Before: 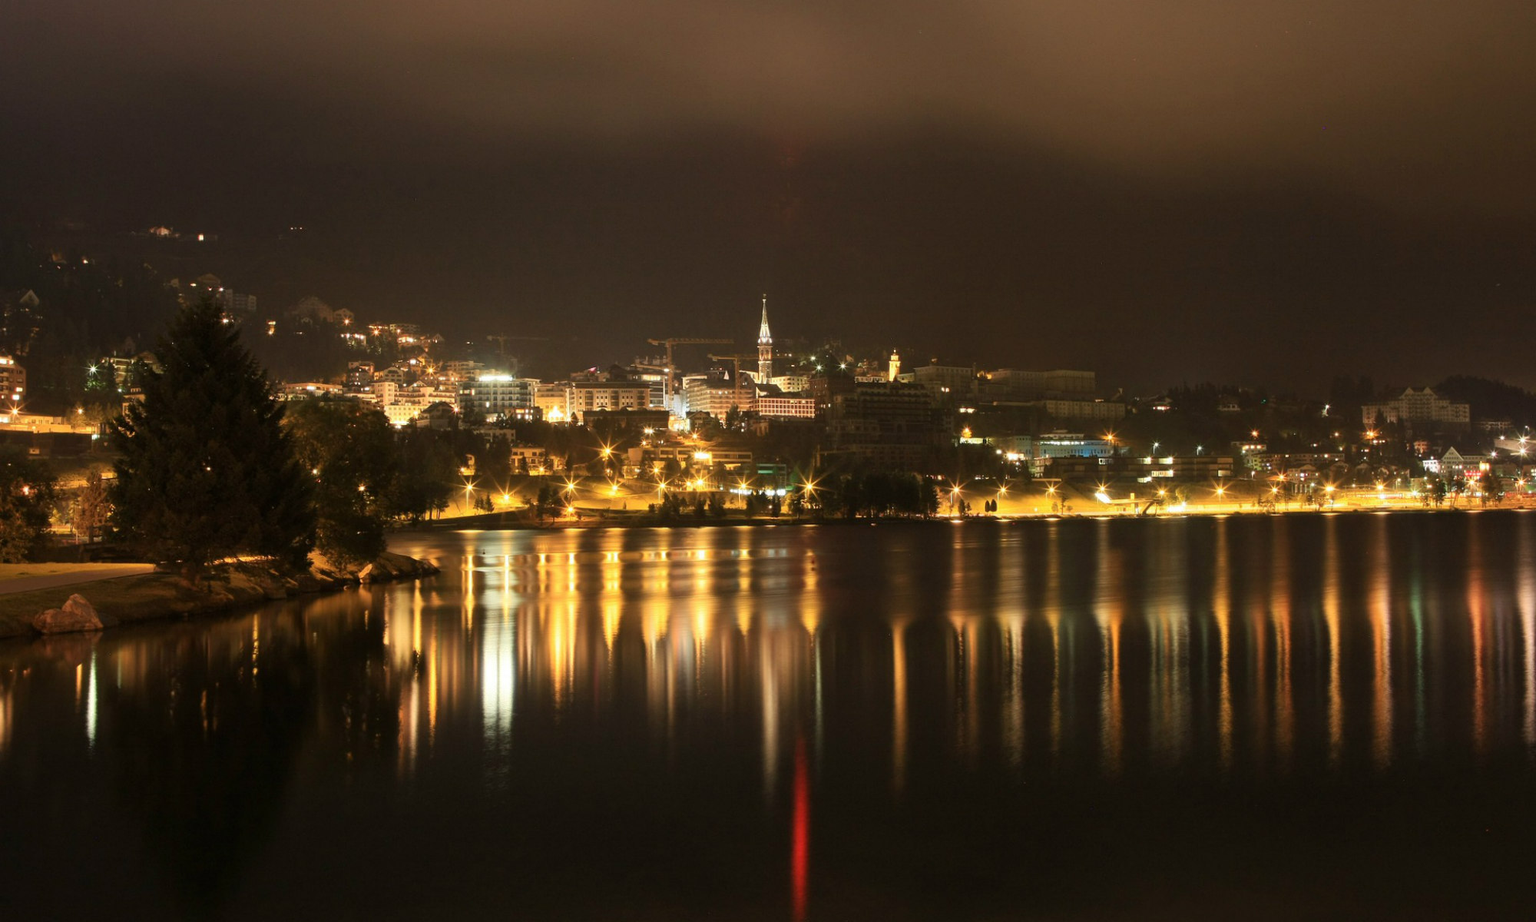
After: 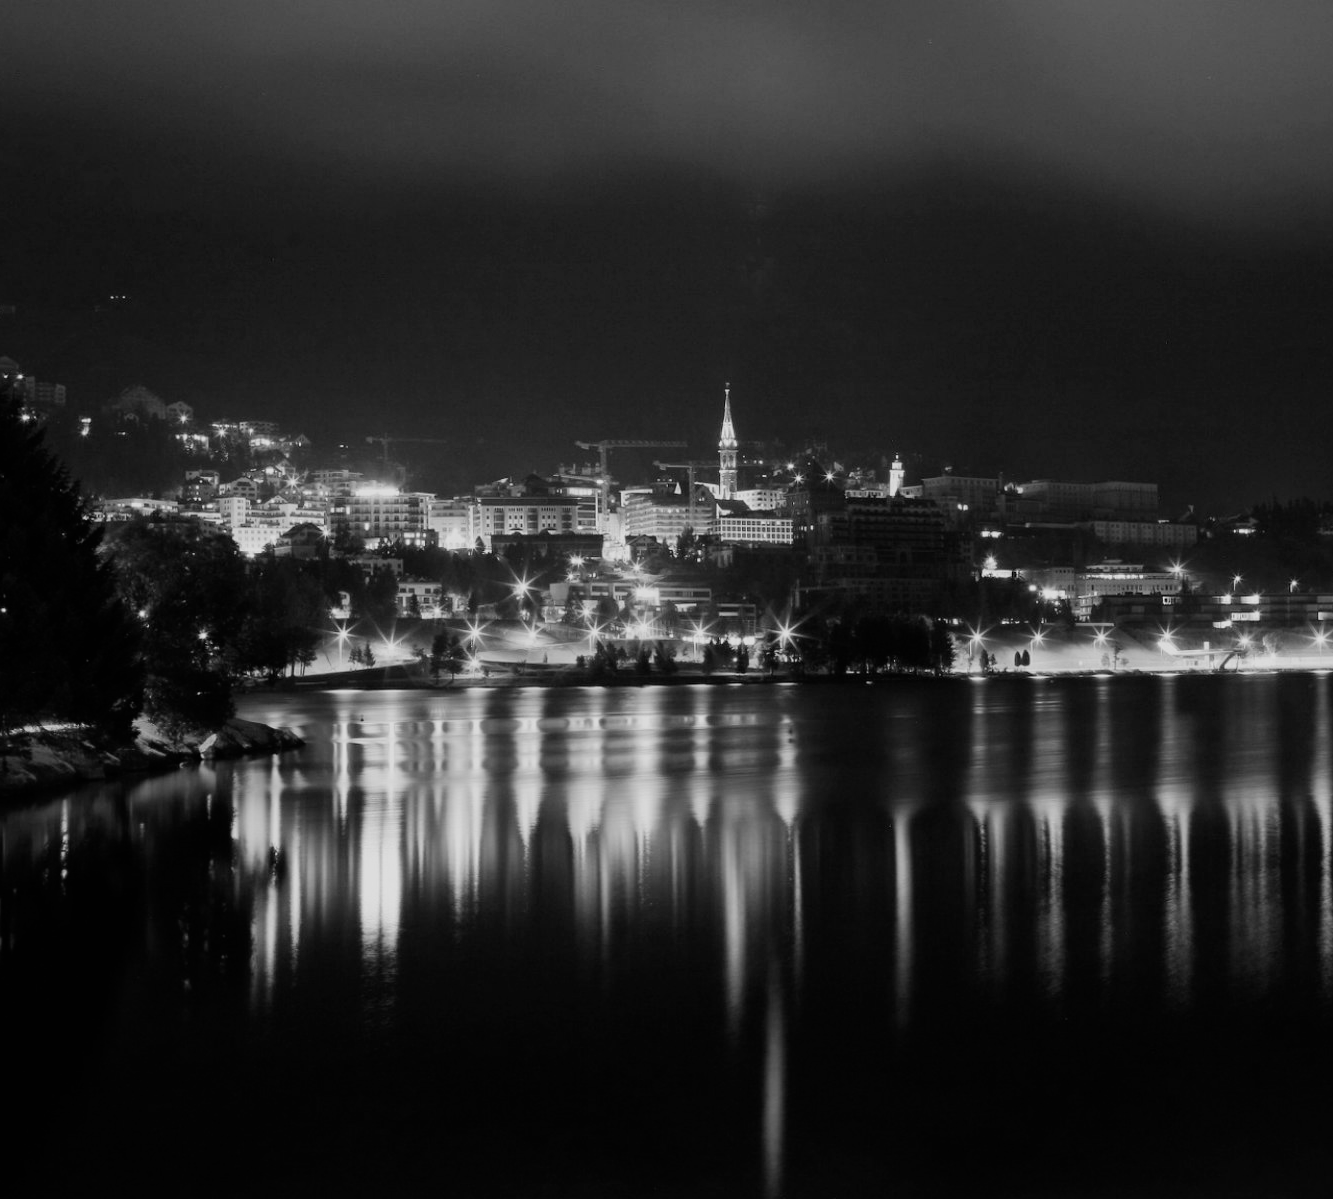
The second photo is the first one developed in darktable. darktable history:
filmic rgb: black relative exposure -7.65 EV, hardness 4.02, contrast 1.1, highlights saturation mix -30%
white balance: red 0.982, blue 1.018
monochrome: on, module defaults
crop and rotate: left 13.409%, right 19.924%
